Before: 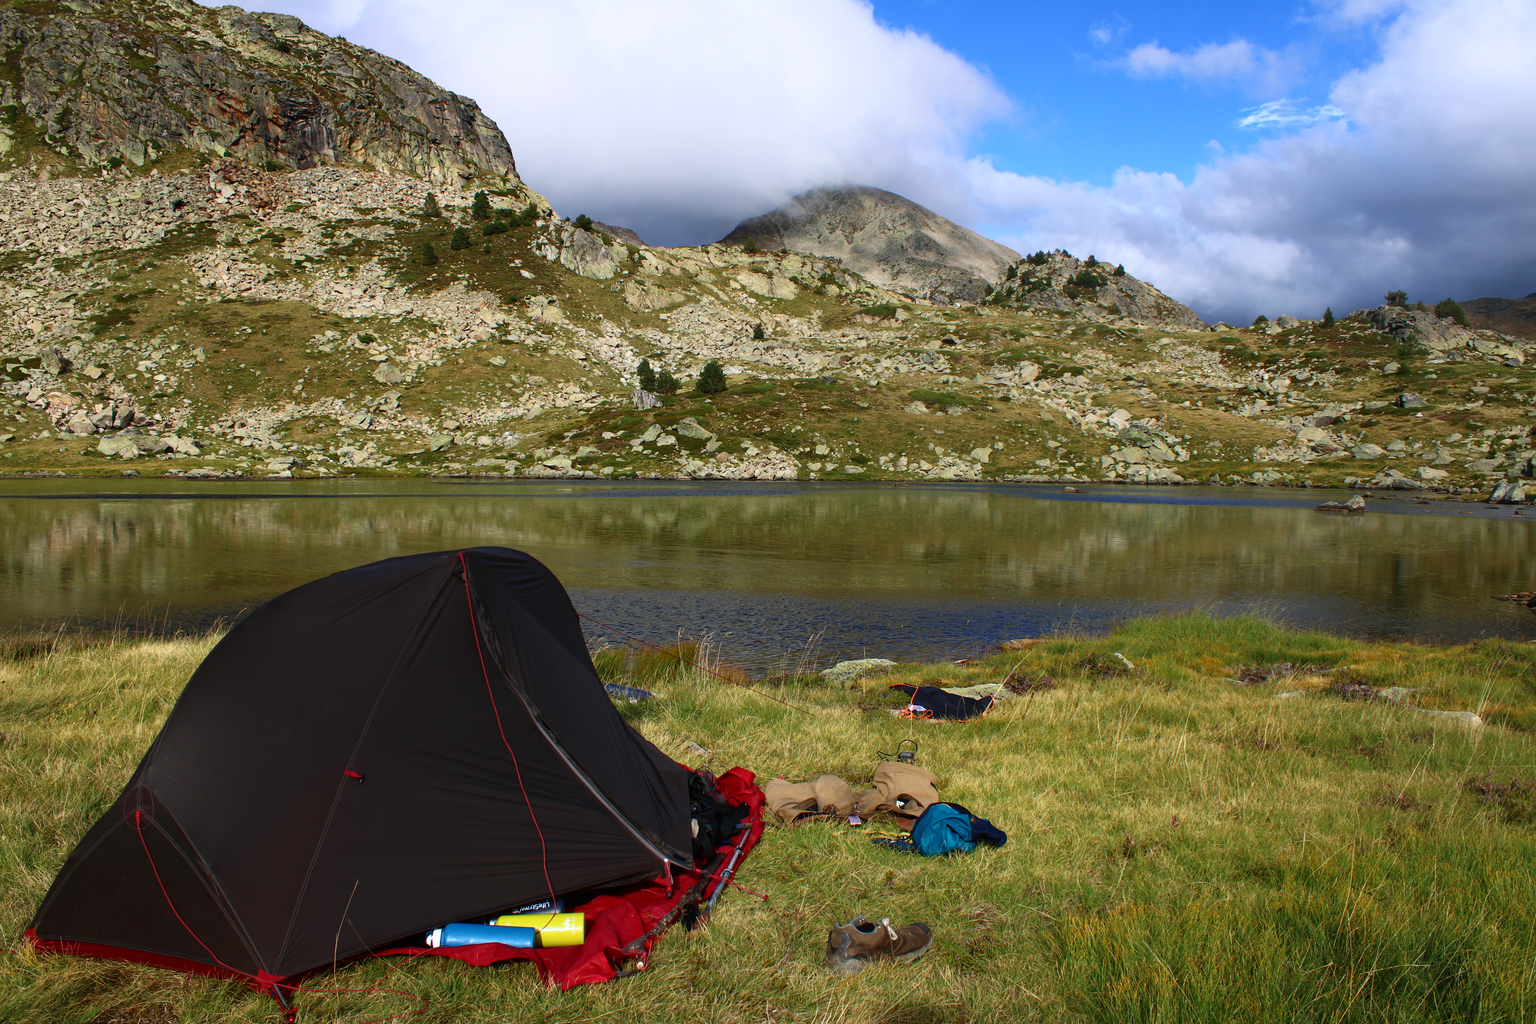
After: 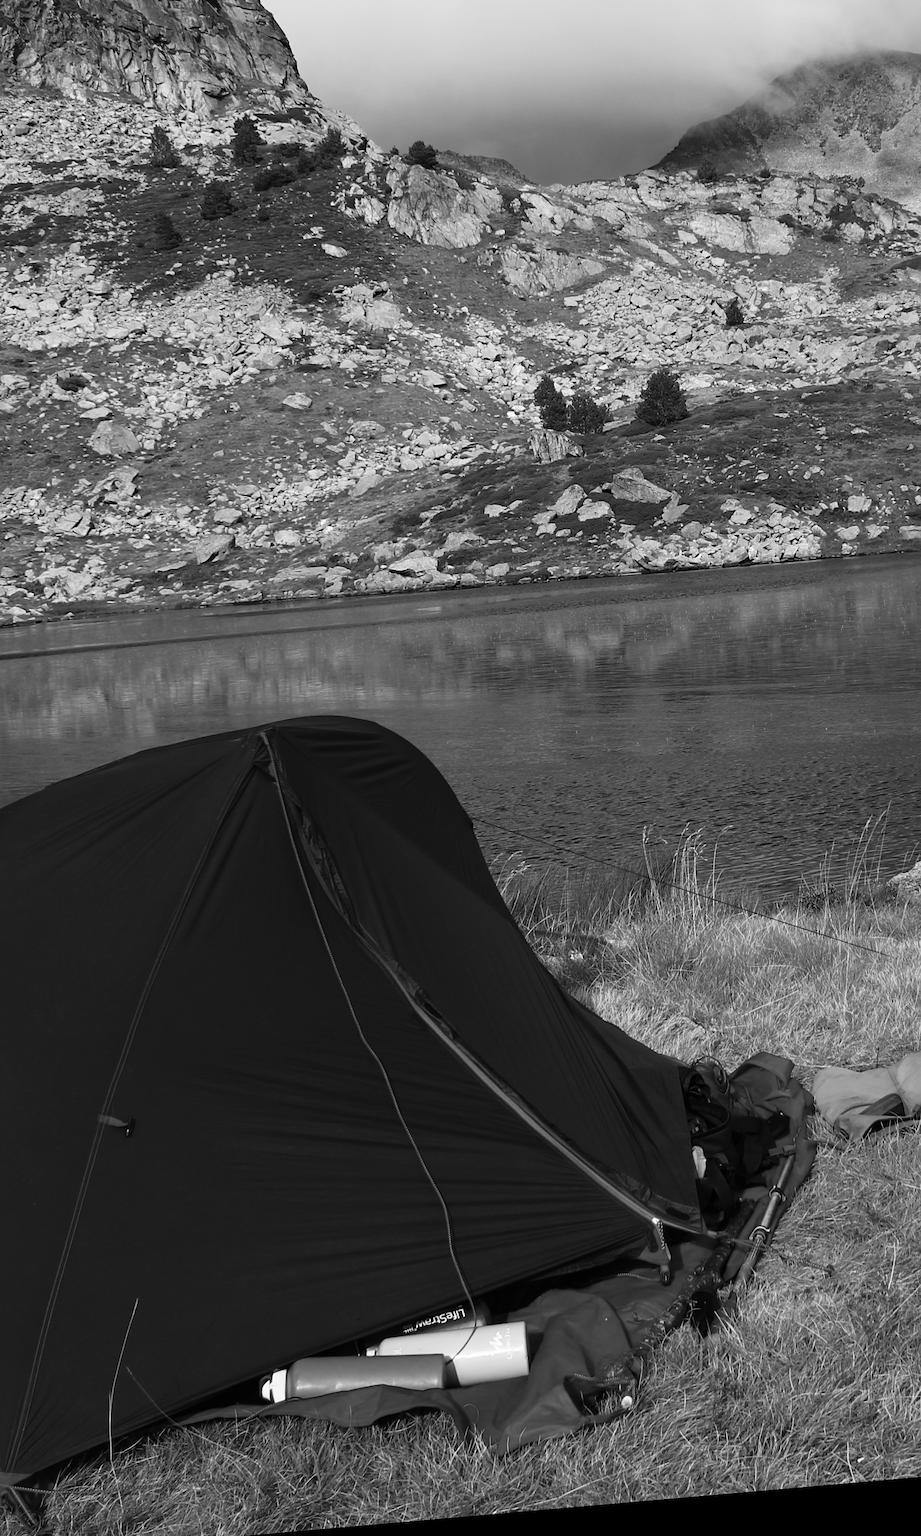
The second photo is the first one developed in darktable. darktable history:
monochrome: a -6.99, b 35.61, size 1.4
crop and rotate: left 21.77%, top 18.528%, right 44.676%, bottom 2.997%
white balance: red 0.948, green 1.02, blue 1.176
sharpen: amount 0.2
rotate and perspective: rotation -4.98°, automatic cropping off
